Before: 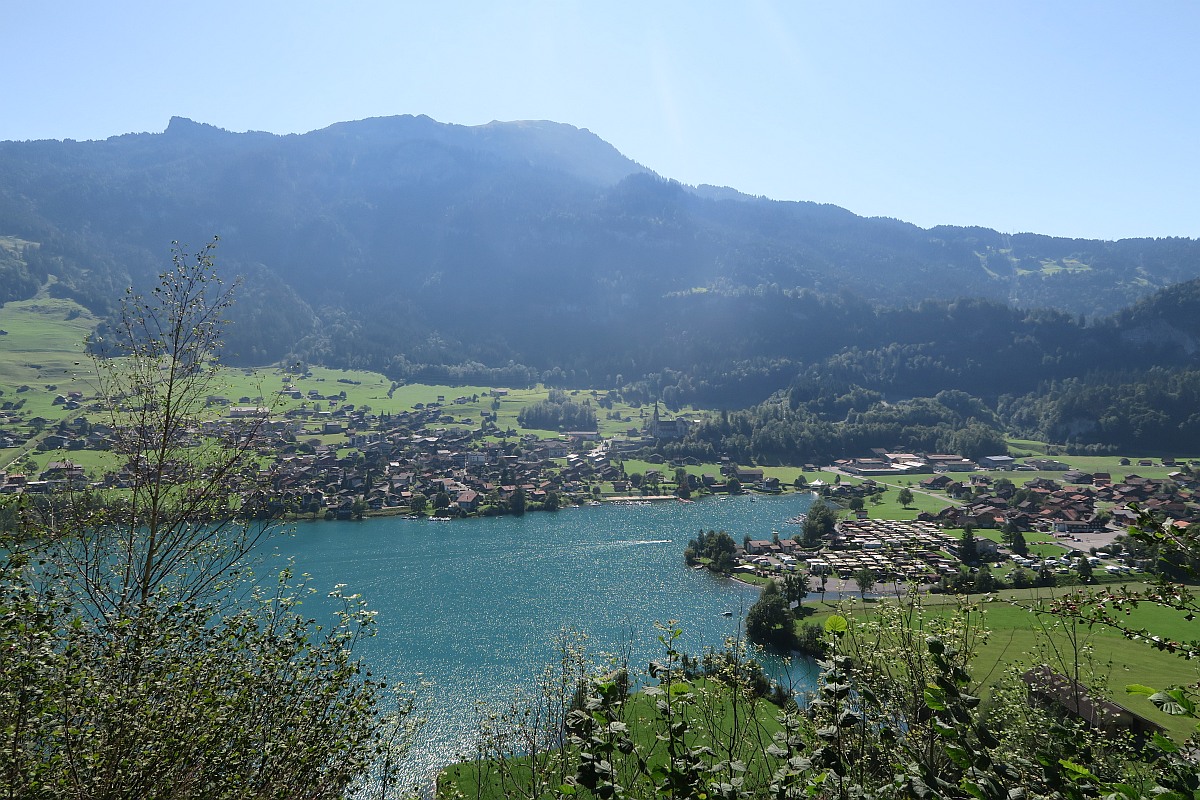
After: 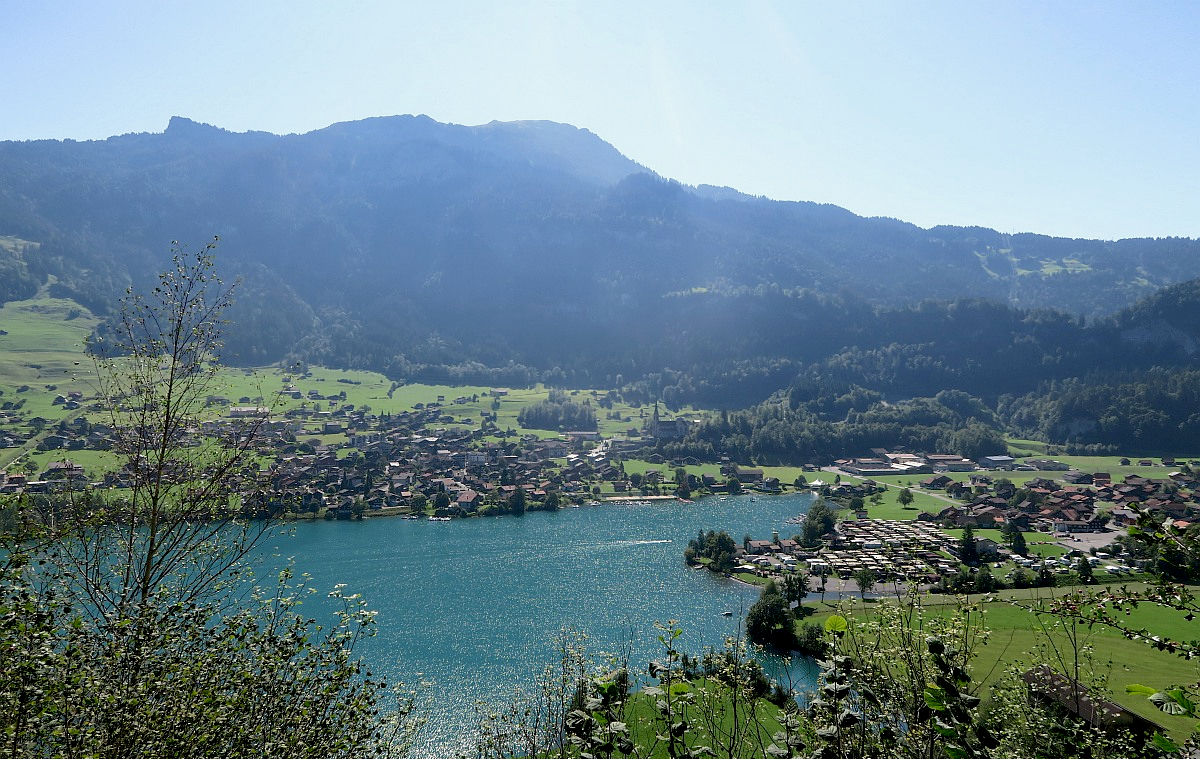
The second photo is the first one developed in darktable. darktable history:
exposure: black level correction 0.01, exposure 0.011 EV, compensate highlight preservation false
crop and rotate: top 0%, bottom 5.097%
split-toning: shadows › saturation 0.61, highlights › saturation 0.58, balance -28.74, compress 87.36%
